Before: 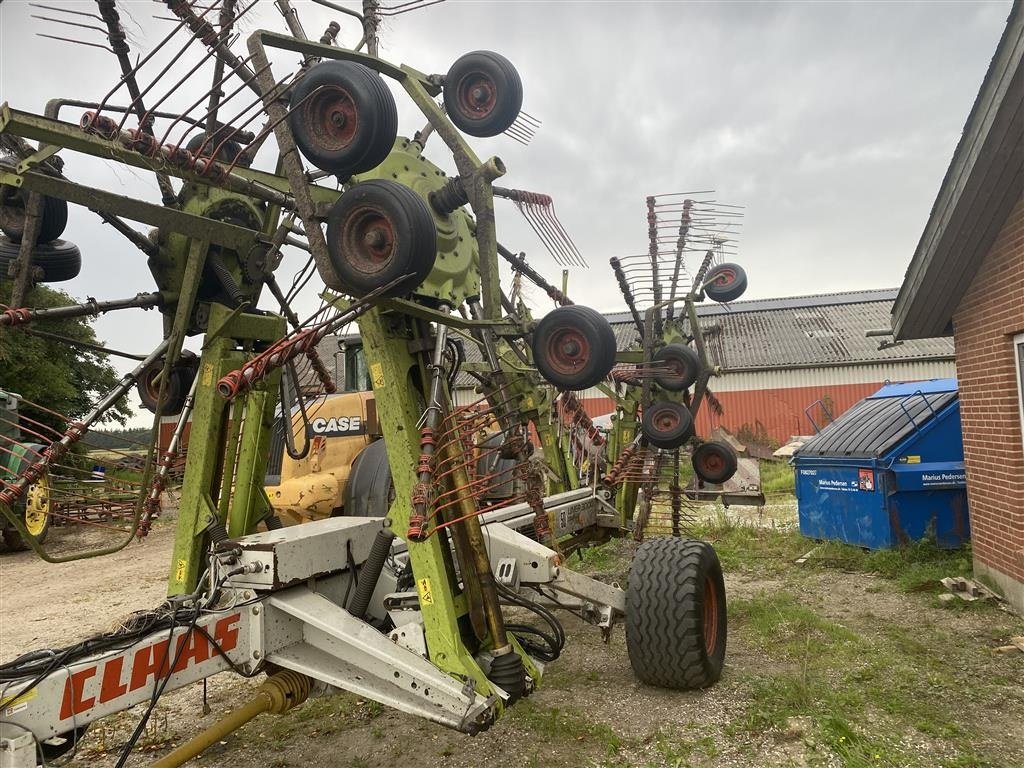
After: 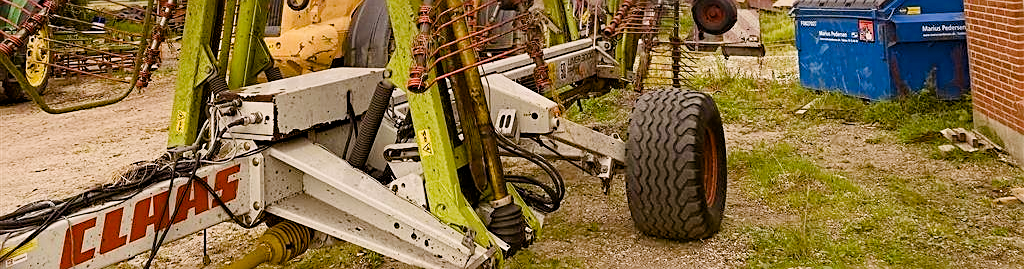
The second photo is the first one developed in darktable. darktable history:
crop and rotate: top 58.593%, bottom 6.361%
sharpen: on, module defaults
filmic rgb: black relative exposure -7.65 EV, white relative exposure 4.56 EV, hardness 3.61
haze removal: compatibility mode true, adaptive false
color balance rgb: shadows lift › chroma 4.682%, shadows lift › hue 26.19°, highlights gain › chroma 2.368%, highlights gain › hue 35.39°, perceptual saturation grading › global saturation 20%, perceptual saturation grading › highlights -25.558%, perceptual saturation grading › shadows 50.215%, perceptual brilliance grading › global brilliance 20.517%
